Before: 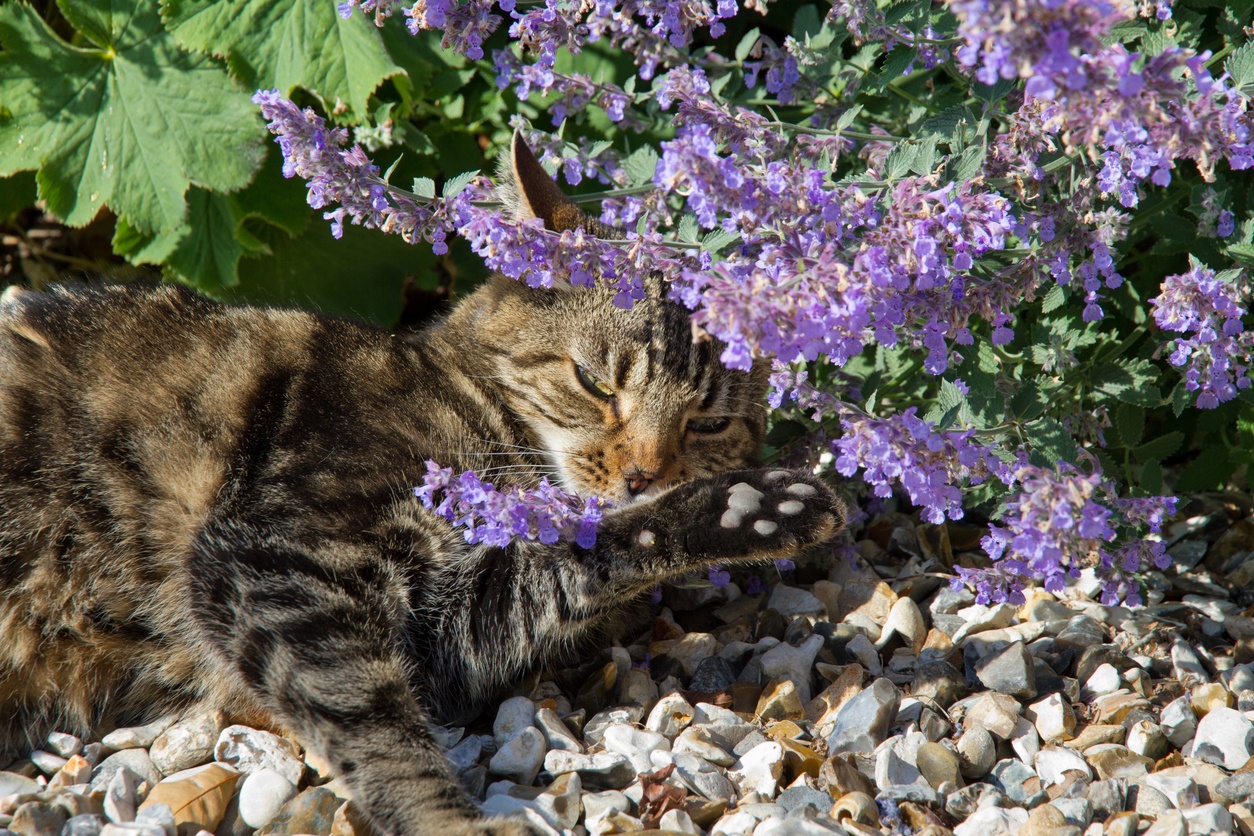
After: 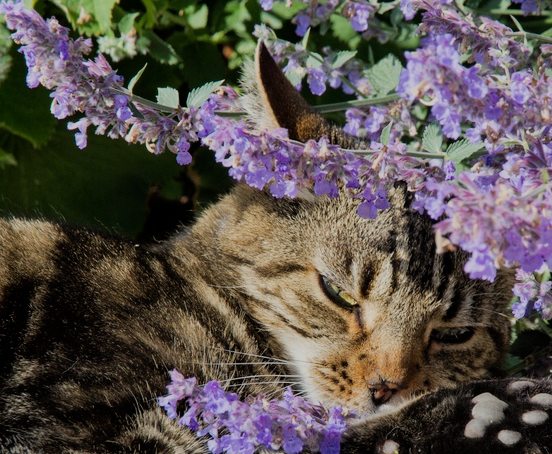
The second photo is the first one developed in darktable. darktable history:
filmic rgb: black relative exposure -8.48 EV, white relative exposure 5.54 EV, hardness 3.35, contrast 1.021
crop: left 20.494%, top 10.854%, right 35.446%, bottom 34.728%
